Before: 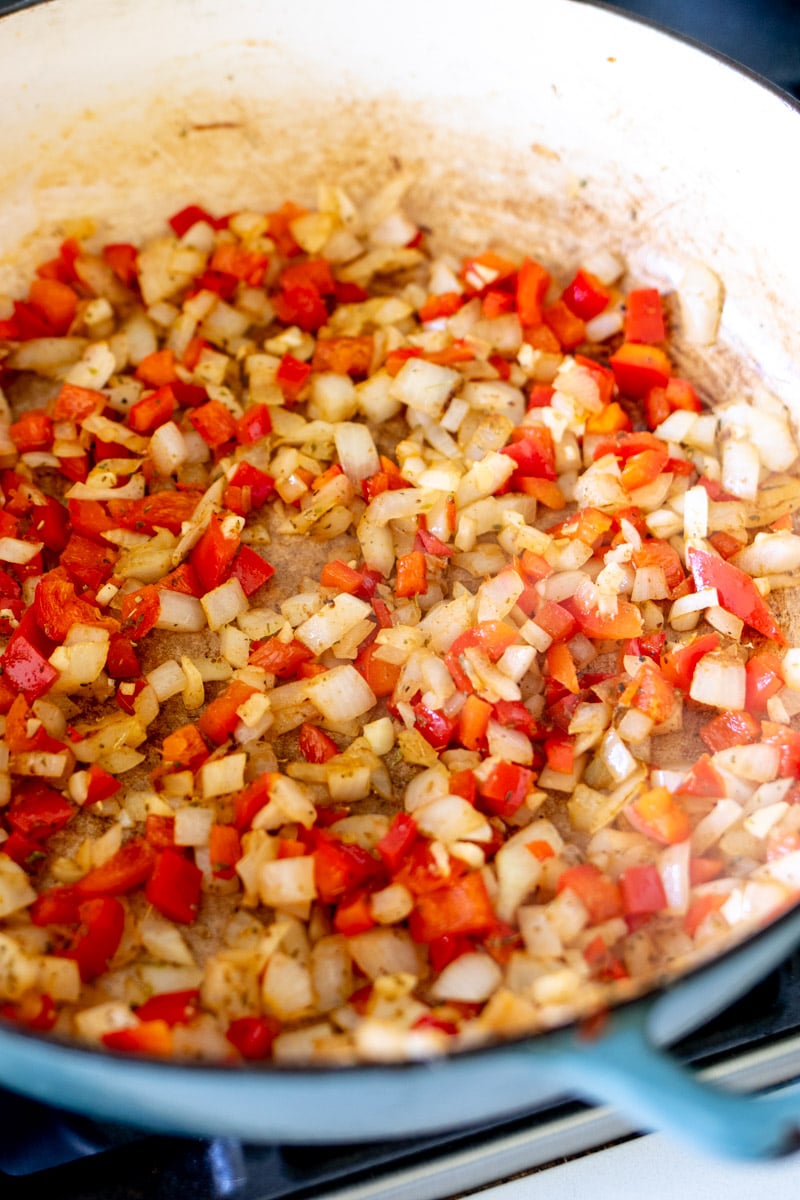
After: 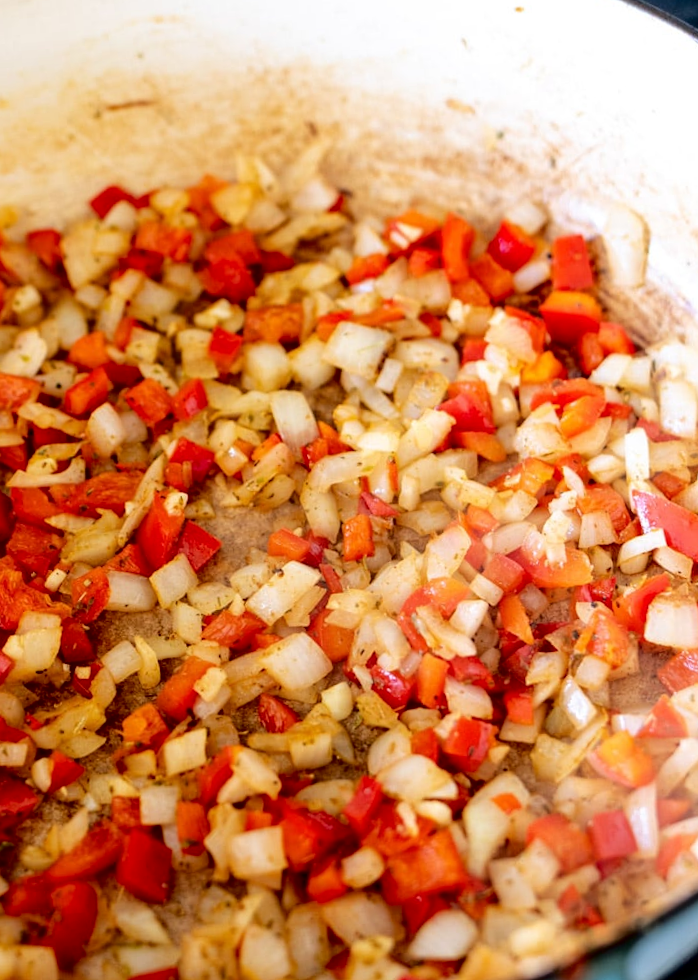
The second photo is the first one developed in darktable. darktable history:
fill light: exposure -2 EV, width 8.6
rotate and perspective: rotation -4.25°, automatic cropping off
crop and rotate: left 10.77%, top 5.1%, right 10.41%, bottom 16.76%
